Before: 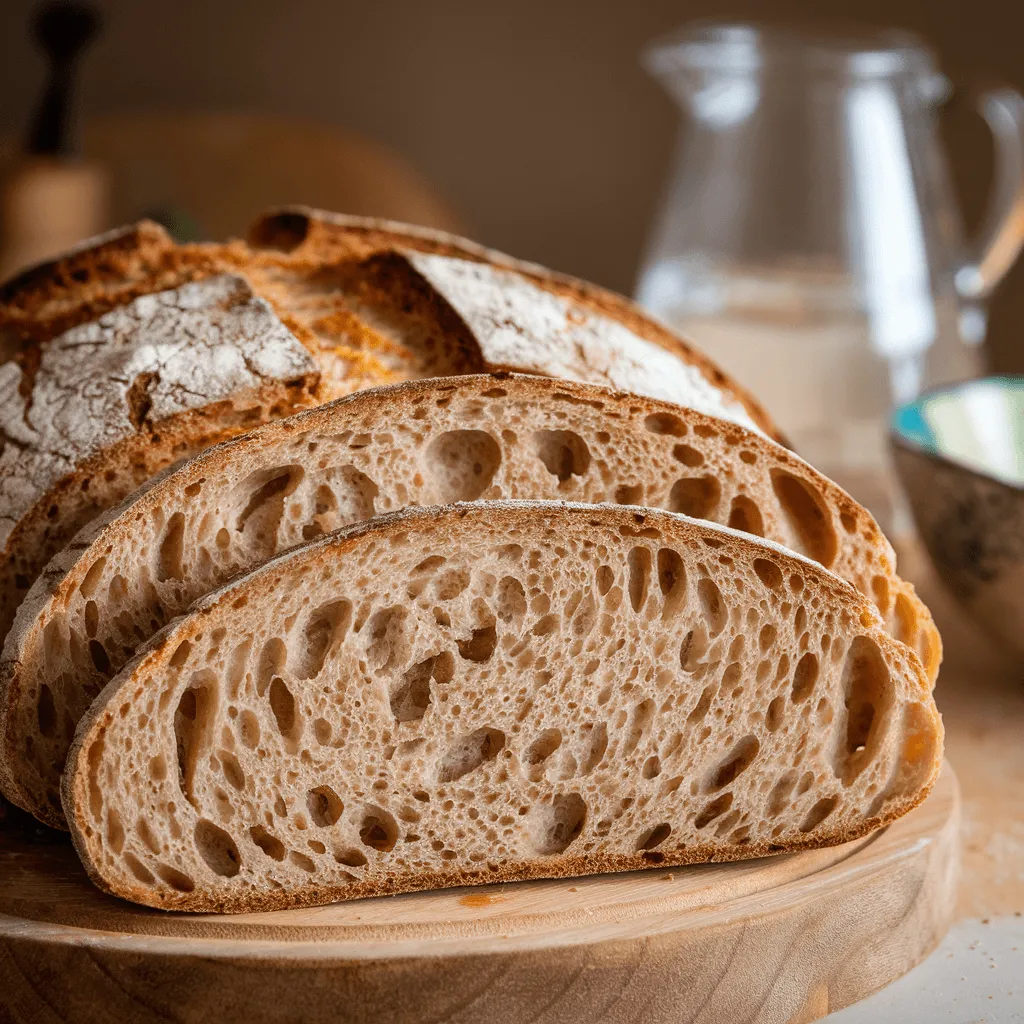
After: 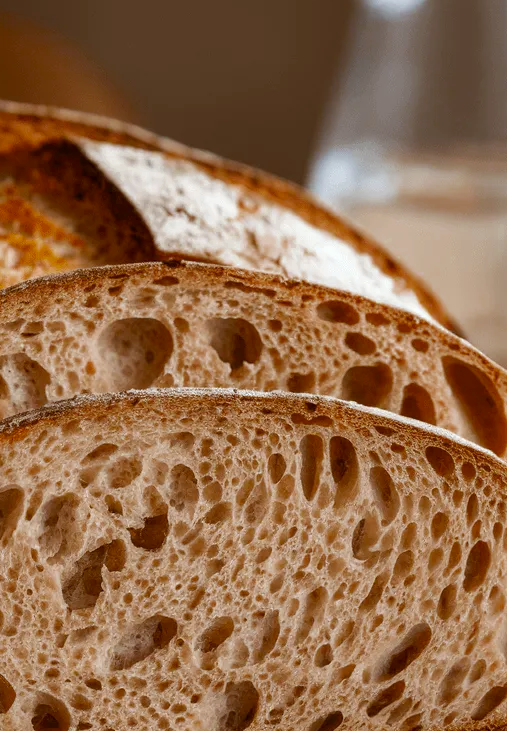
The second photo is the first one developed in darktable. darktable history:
crop: left 32.075%, top 10.976%, right 18.355%, bottom 17.596%
exposure: black level correction 0.001, exposure 0.014 EV, compensate highlight preservation false
color zones: curves: ch0 [(0.11, 0.396) (0.195, 0.36) (0.25, 0.5) (0.303, 0.412) (0.357, 0.544) (0.75, 0.5) (0.967, 0.328)]; ch1 [(0, 0.468) (0.112, 0.512) (0.202, 0.6) (0.25, 0.5) (0.307, 0.352) (0.357, 0.544) (0.75, 0.5) (0.963, 0.524)]
